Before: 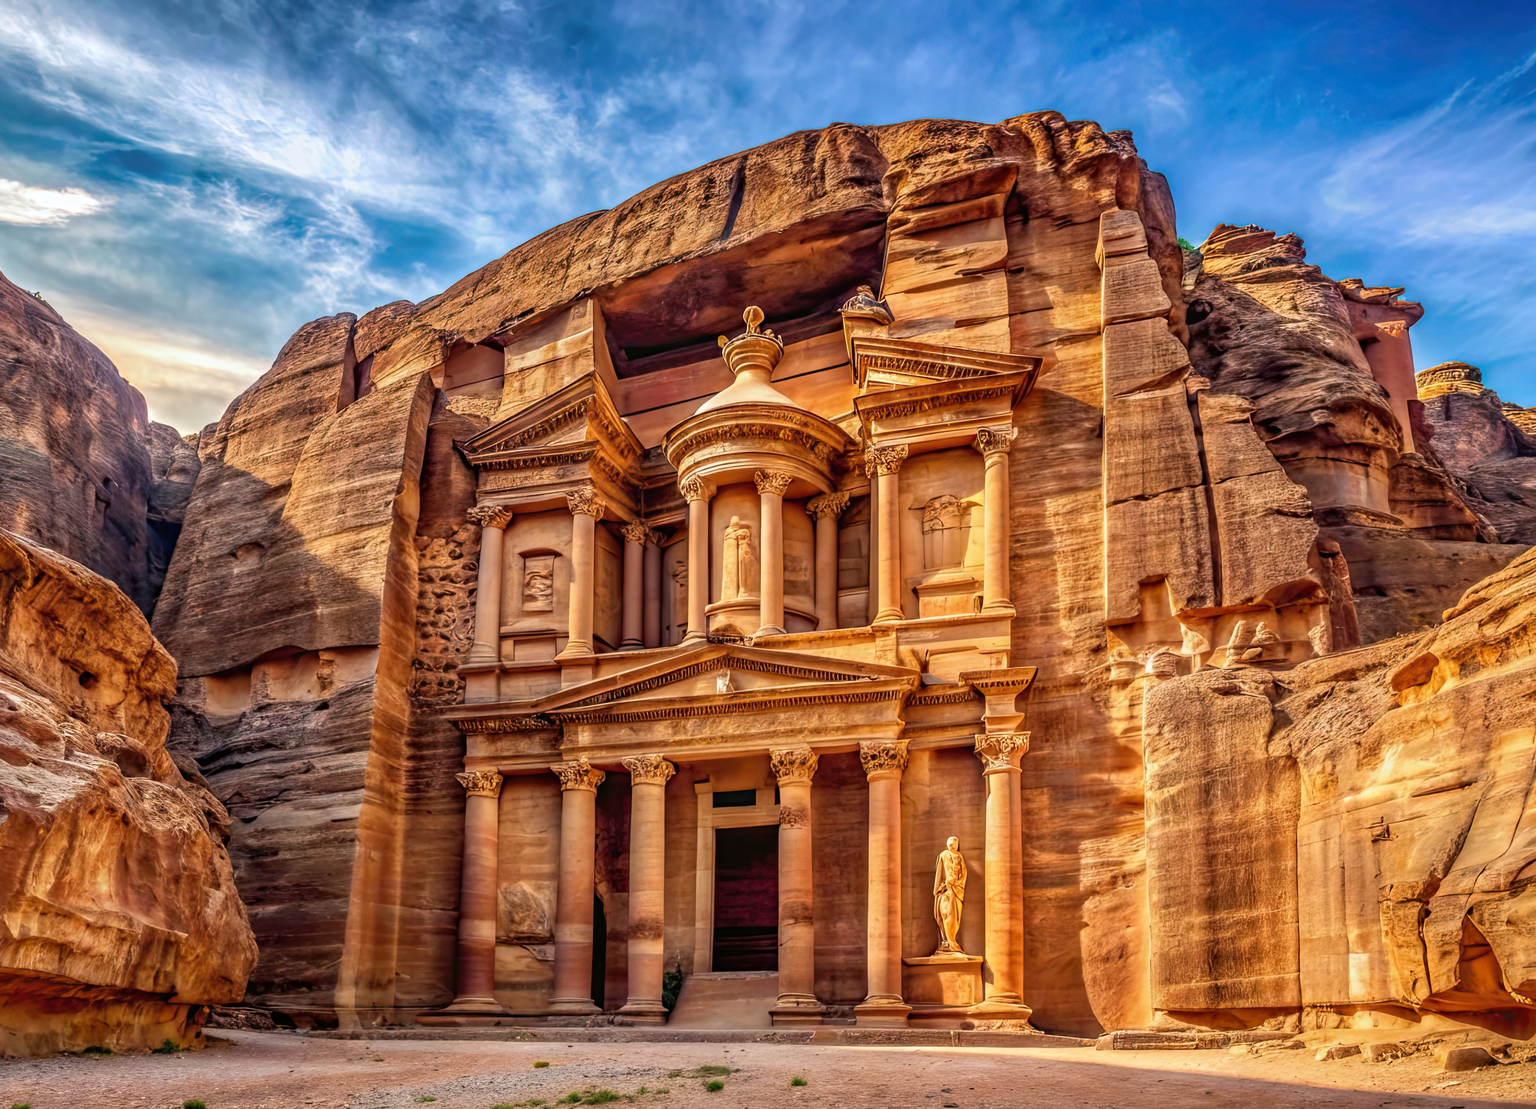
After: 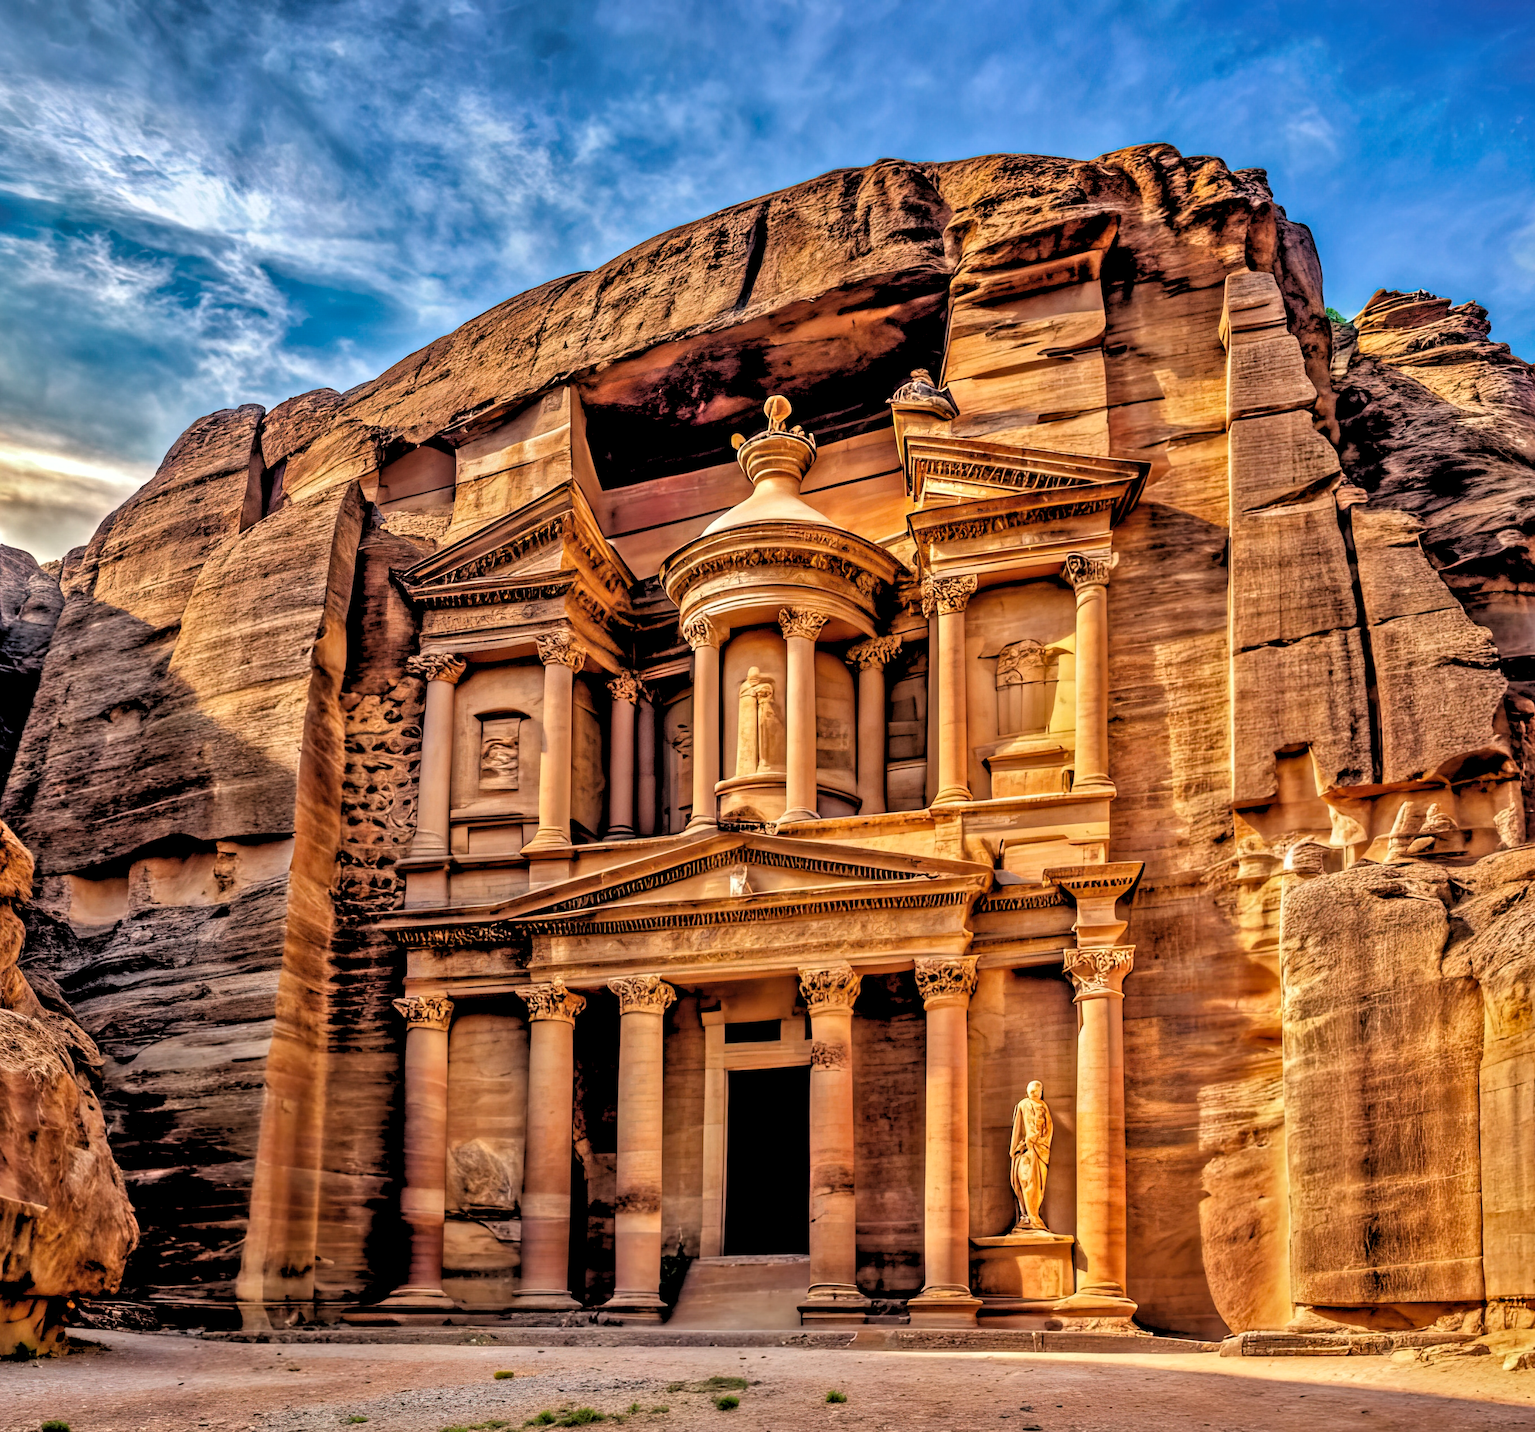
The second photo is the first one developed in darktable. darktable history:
crop: left 9.88%, right 12.664%
shadows and highlights: white point adjustment 0.1, highlights -70, soften with gaussian
rgb levels: levels [[0.029, 0.461, 0.922], [0, 0.5, 1], [0, 0.5, 1]]
